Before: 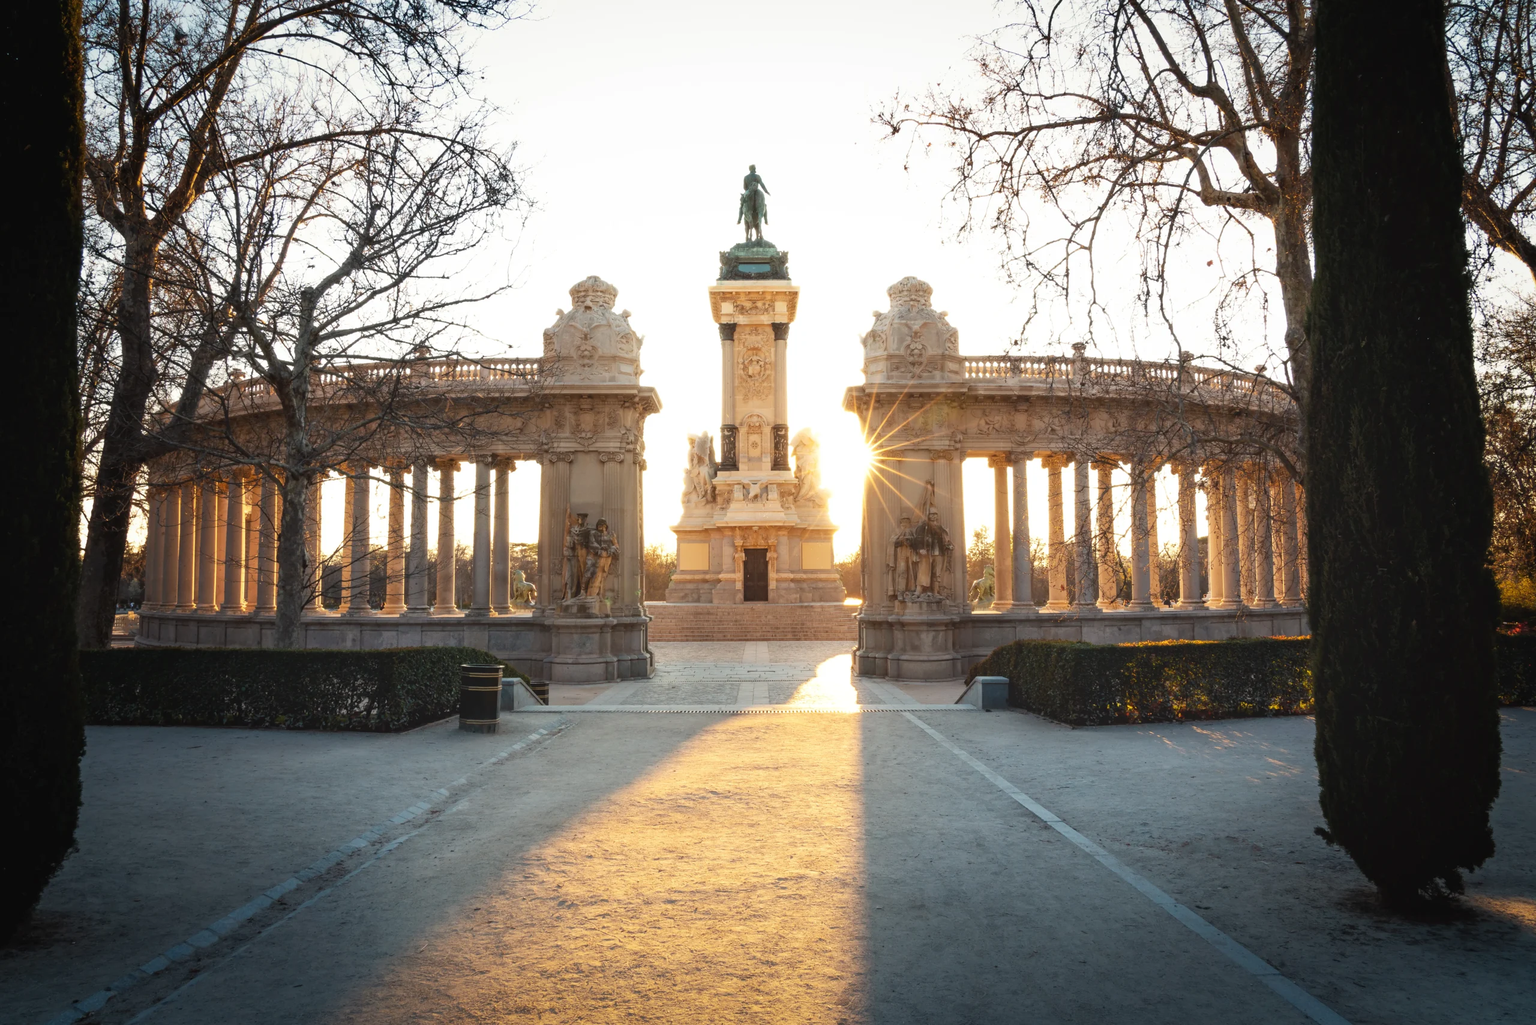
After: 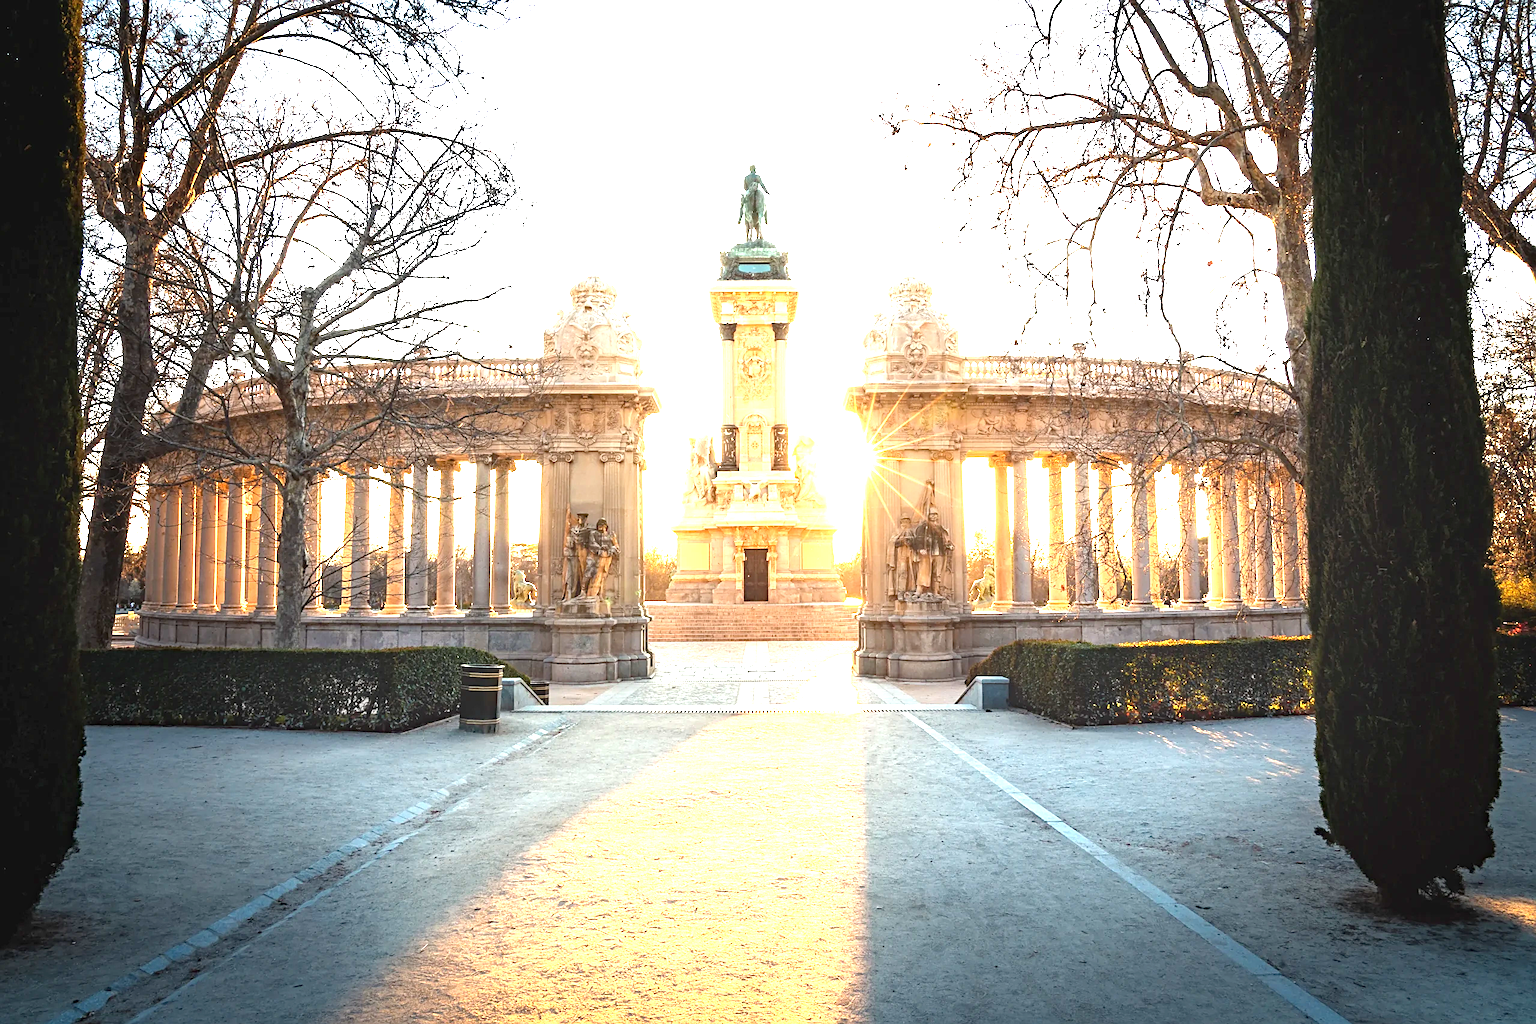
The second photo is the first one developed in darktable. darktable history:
exposure: black level correction 0, exposure 1.741 EV, compensate exposure bias true, compensate highlight preservation false
sharpen: on, module defaults
haze removal: compatibility mode true, adaptive false
color balance: mode lift, gamma, gain (sRGB), lift [0.97, 1, 1, 1], gamma [1.03, 1, 1, 1]
